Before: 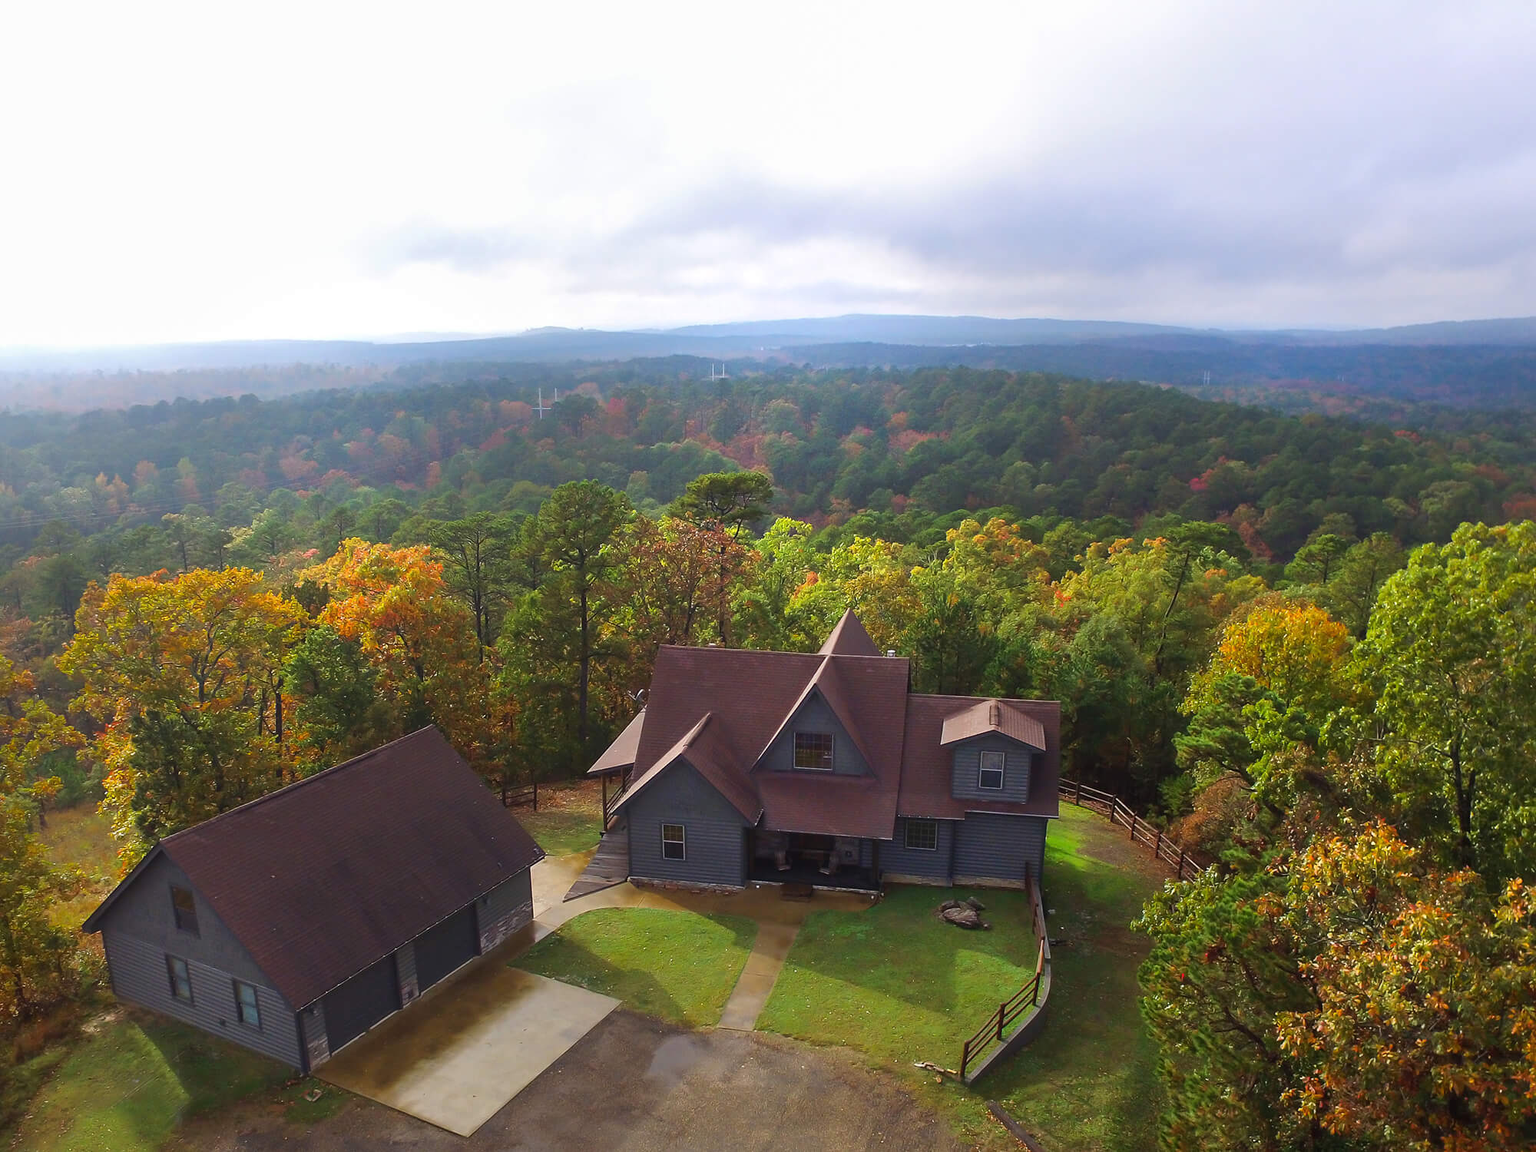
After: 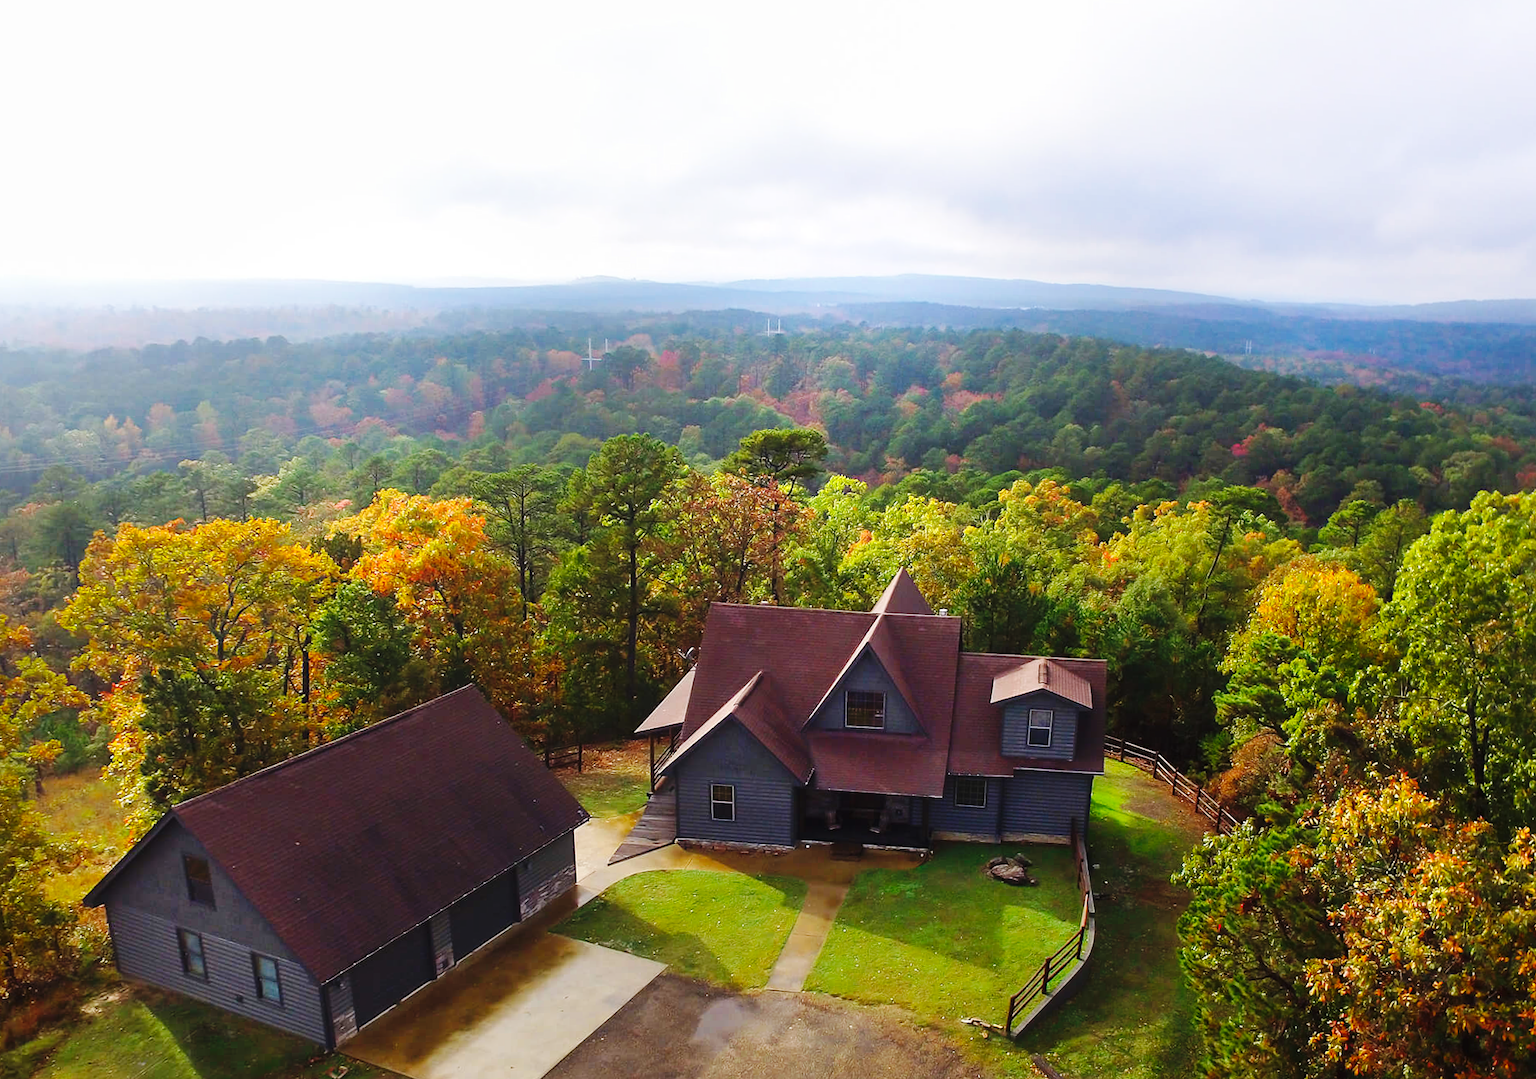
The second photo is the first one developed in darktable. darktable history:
rotate and perspective: rotation 0.679°, lens shift (horizontal) 0.136, crop left 0.009, crop right 0.991, crop top 0.078, crop bottom 0.95
base curve: curves: ch0 [(0, 0) (0.036, 0.025) (0.121, 0.166) (0.206, 0.329) (0.605, 0.79) (1, 1)], preserve colors none
crop: top 0.05%, bottom 0.098%
